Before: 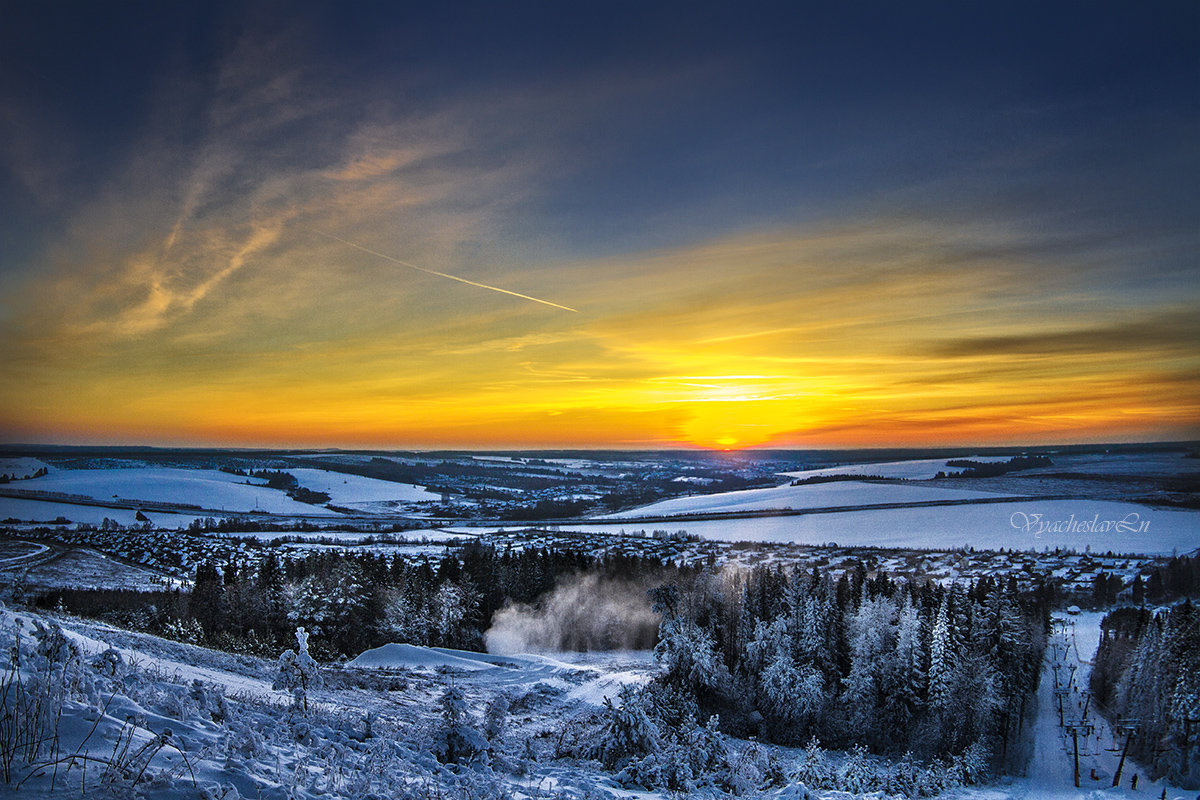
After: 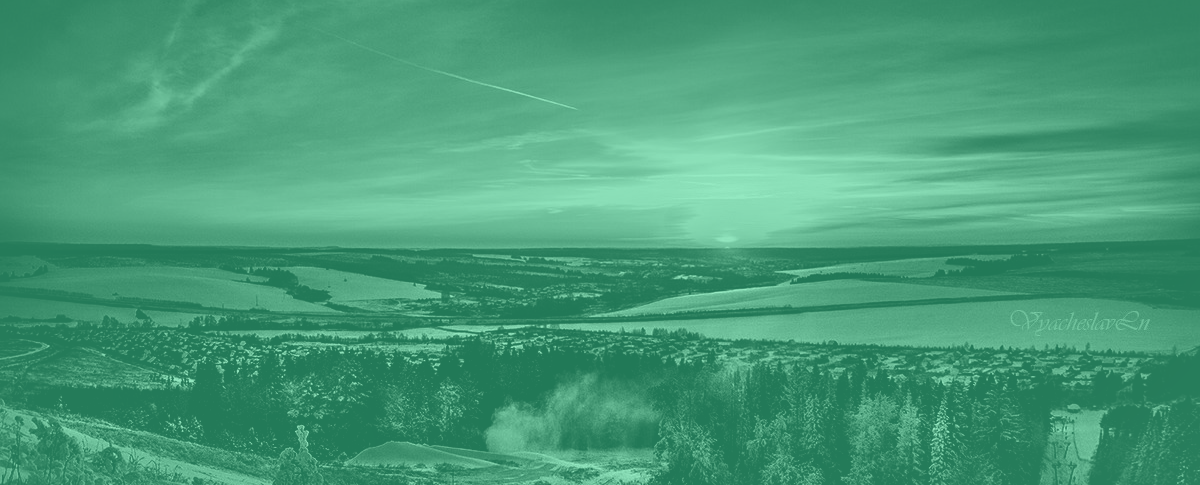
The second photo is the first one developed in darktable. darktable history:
exposure: black level correction 0.012, compensate highlight preservation false
shadows and highlights: radius 133.83, soften with gaussian
crop and rotate: top 25.357%, bottom 13.942%
tone equalizer: on, module defaults
rgb curve: curves: ch0 [(0, 0.186) (0.314, 0.284) (0.576, 0.466) (0.805, 0.691) (0.936, 0.886)]; ch1 [(0, 0.186) (0.314, 0.284) (0.581, 0.534) (0.771, 0.746) (0.936, 0.958)]; ch2 [(0, 0.216) (0.275, 0.39) (1, 1)], mode RGB, independent channels, compensate middle gray true, preserve colors none
colorize: hue 147.6°, saturation 65%, lightness 21.64%
